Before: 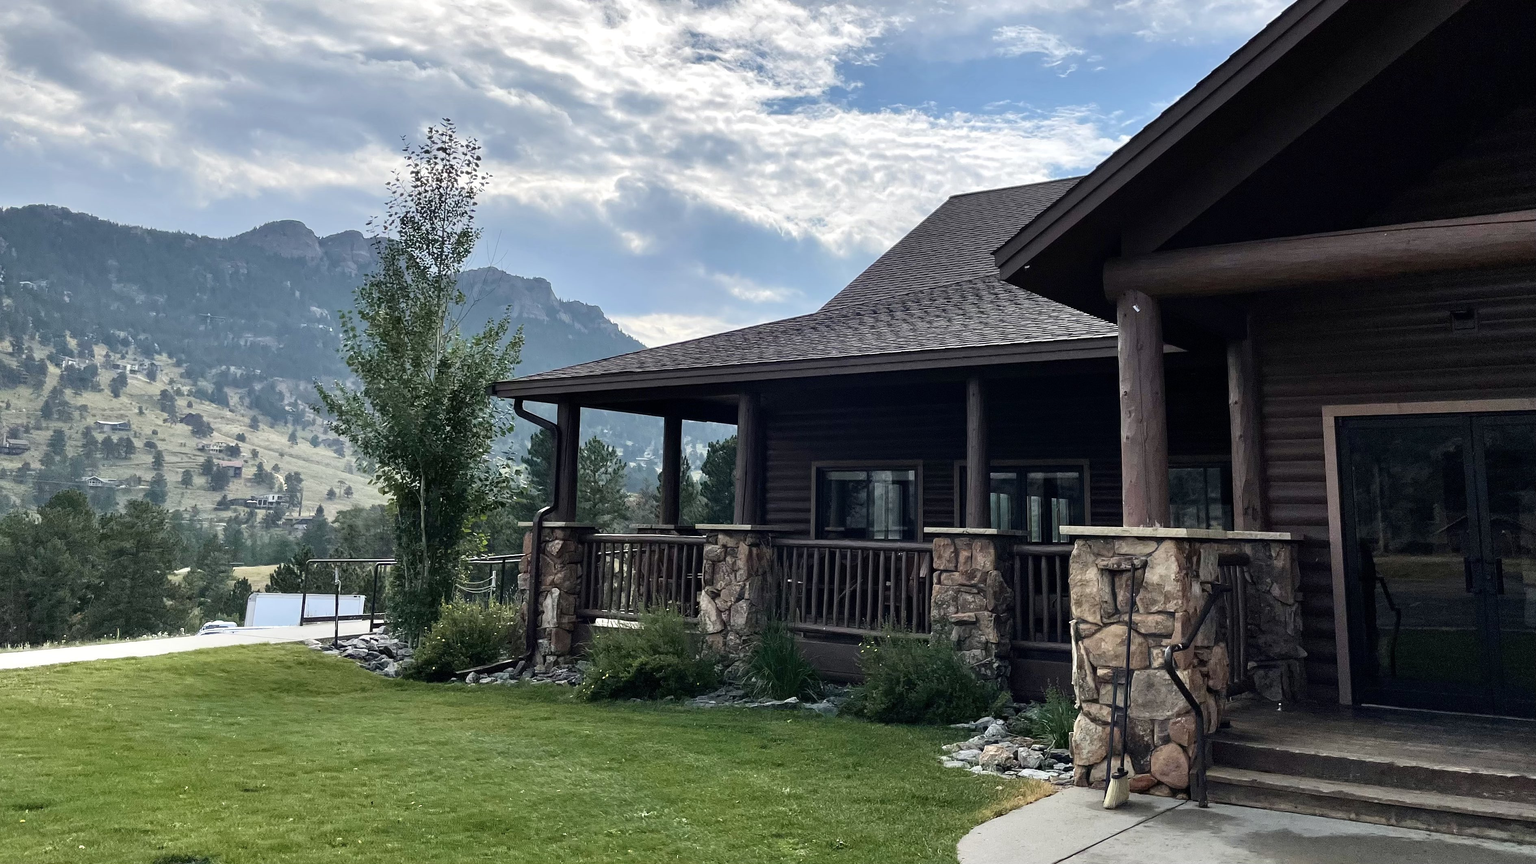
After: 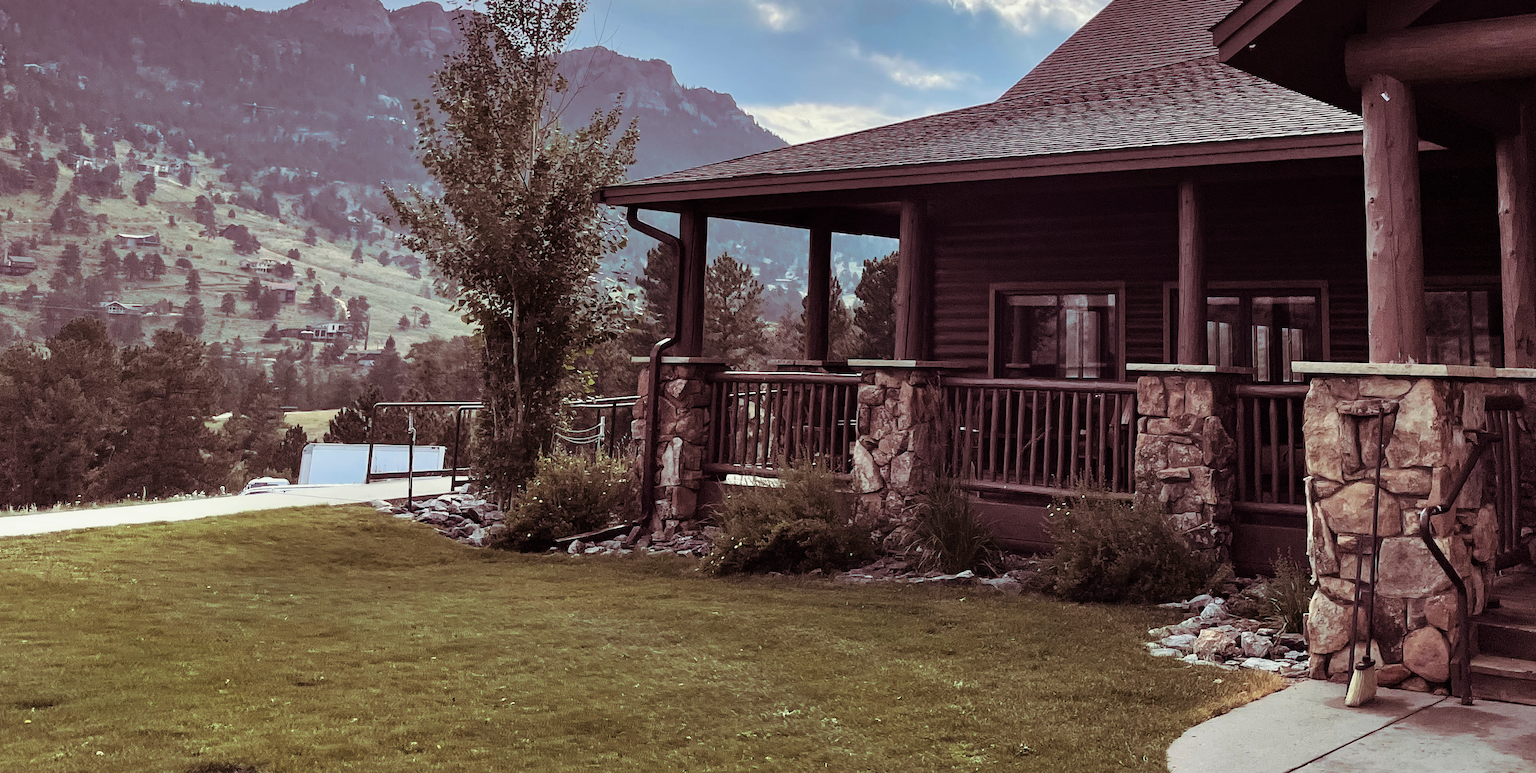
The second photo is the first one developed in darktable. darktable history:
split-toning: on, module defaults
exposure: exposure -0.177 EV, compensate highlight preservation false
crop: top 26.531%, right 17.959%
shadows and highlights: shadows 35, highlights -35, soften with gaussian
tone equalizer: on, module defaults
